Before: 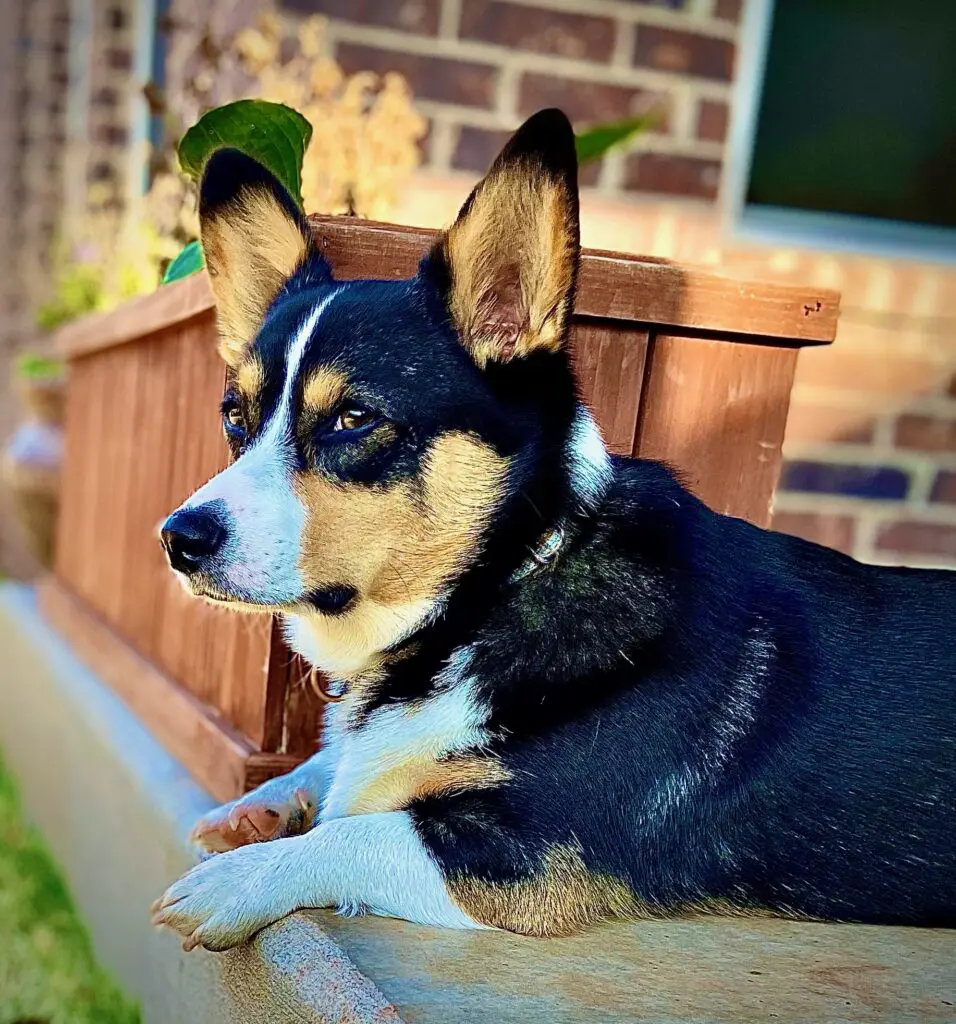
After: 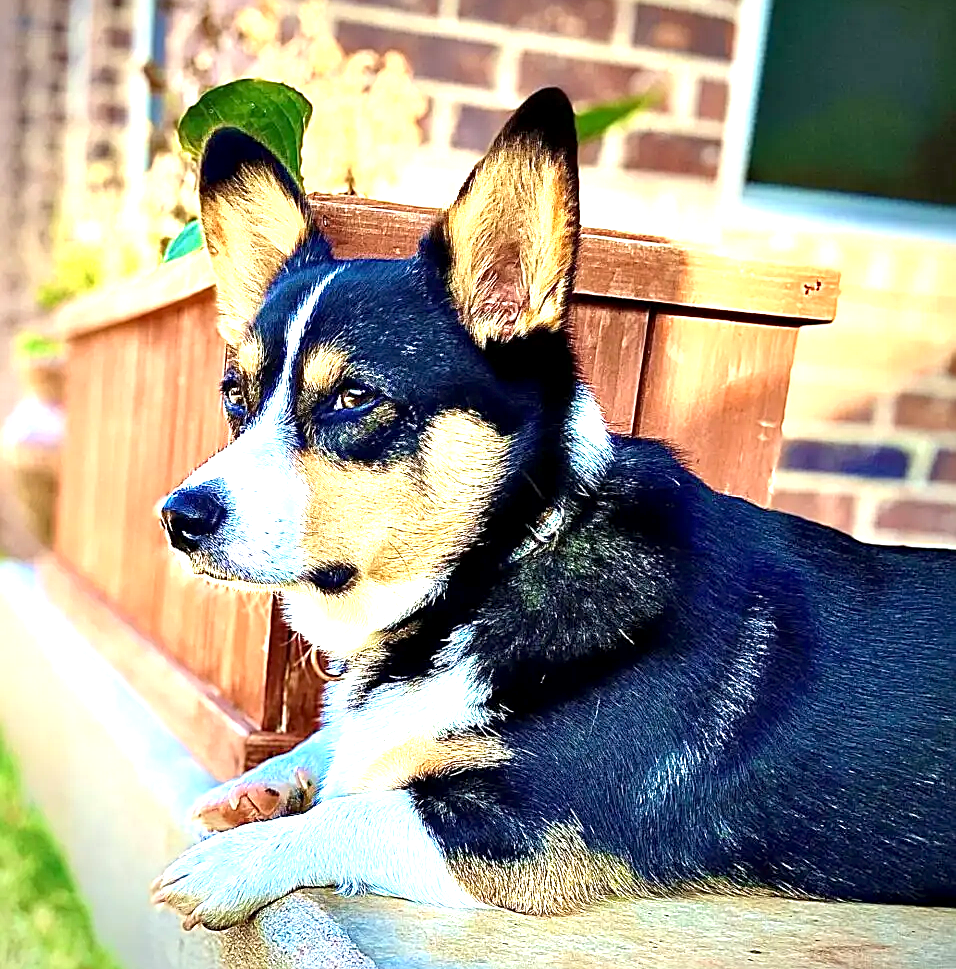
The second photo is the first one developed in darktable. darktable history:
exposure: black level correction 0.001, exposure 1.398 EV, compensate highlight preservation false
sharpen: on, module defaults
crop and rotate: top 2.147%, bottom 3.166%
